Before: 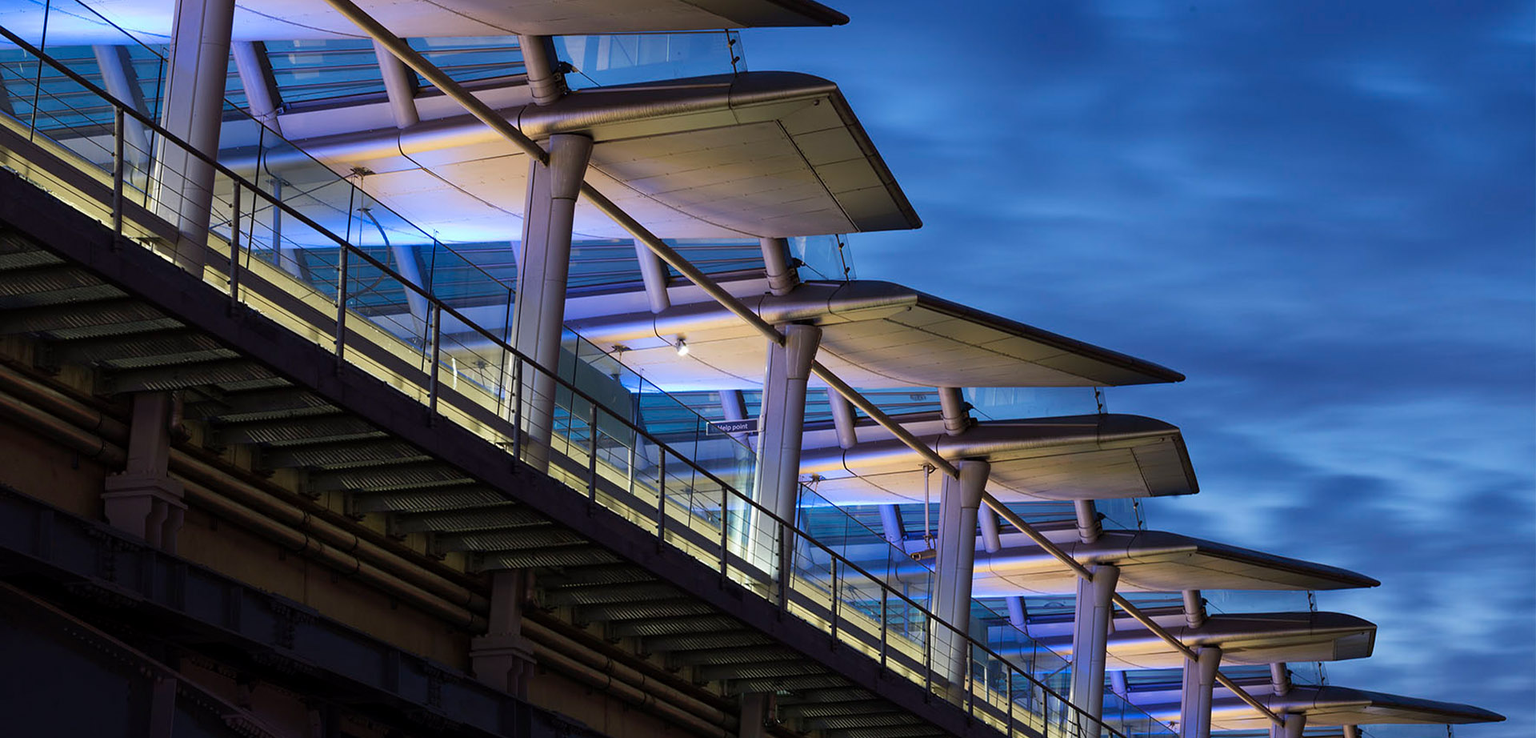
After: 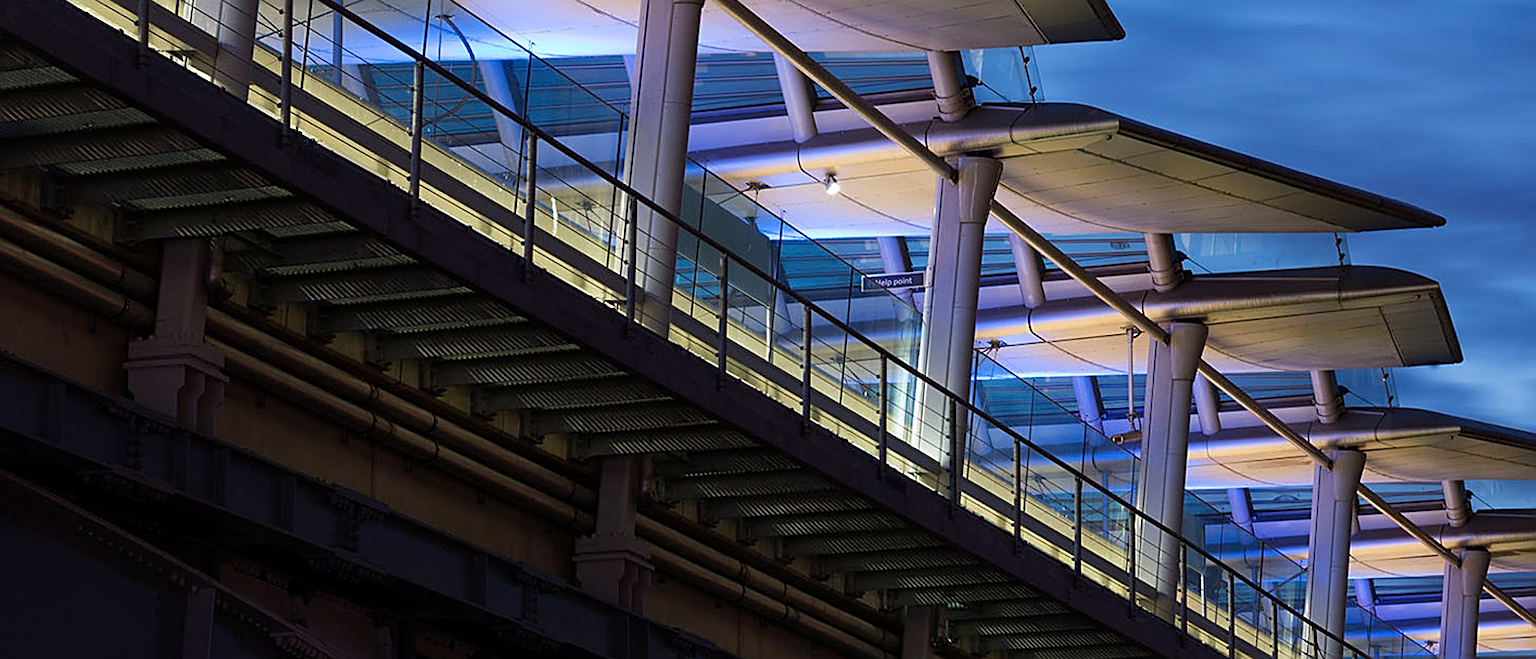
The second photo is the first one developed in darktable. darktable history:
sharpen: on, module defaults
crop: top 26.619%, right 17.998%
